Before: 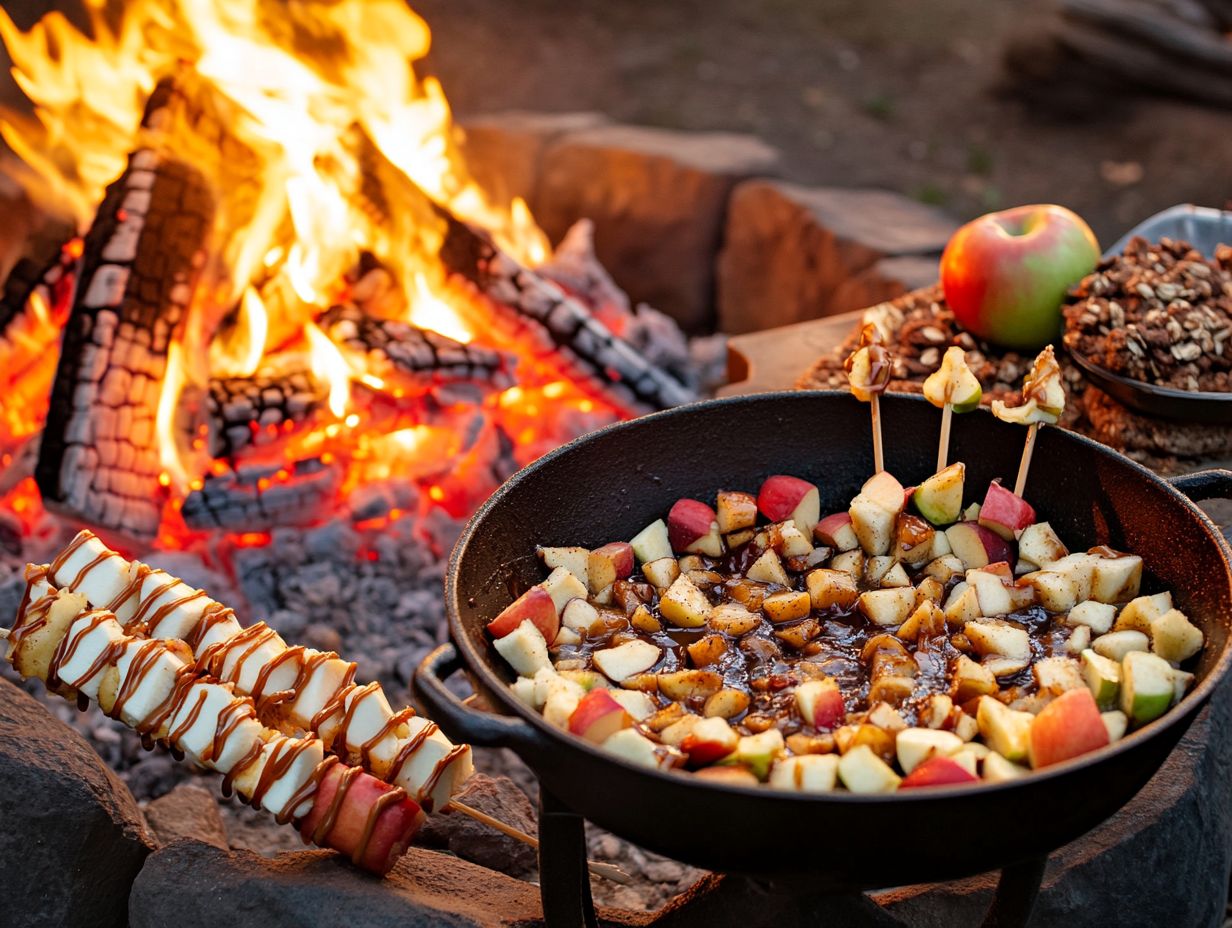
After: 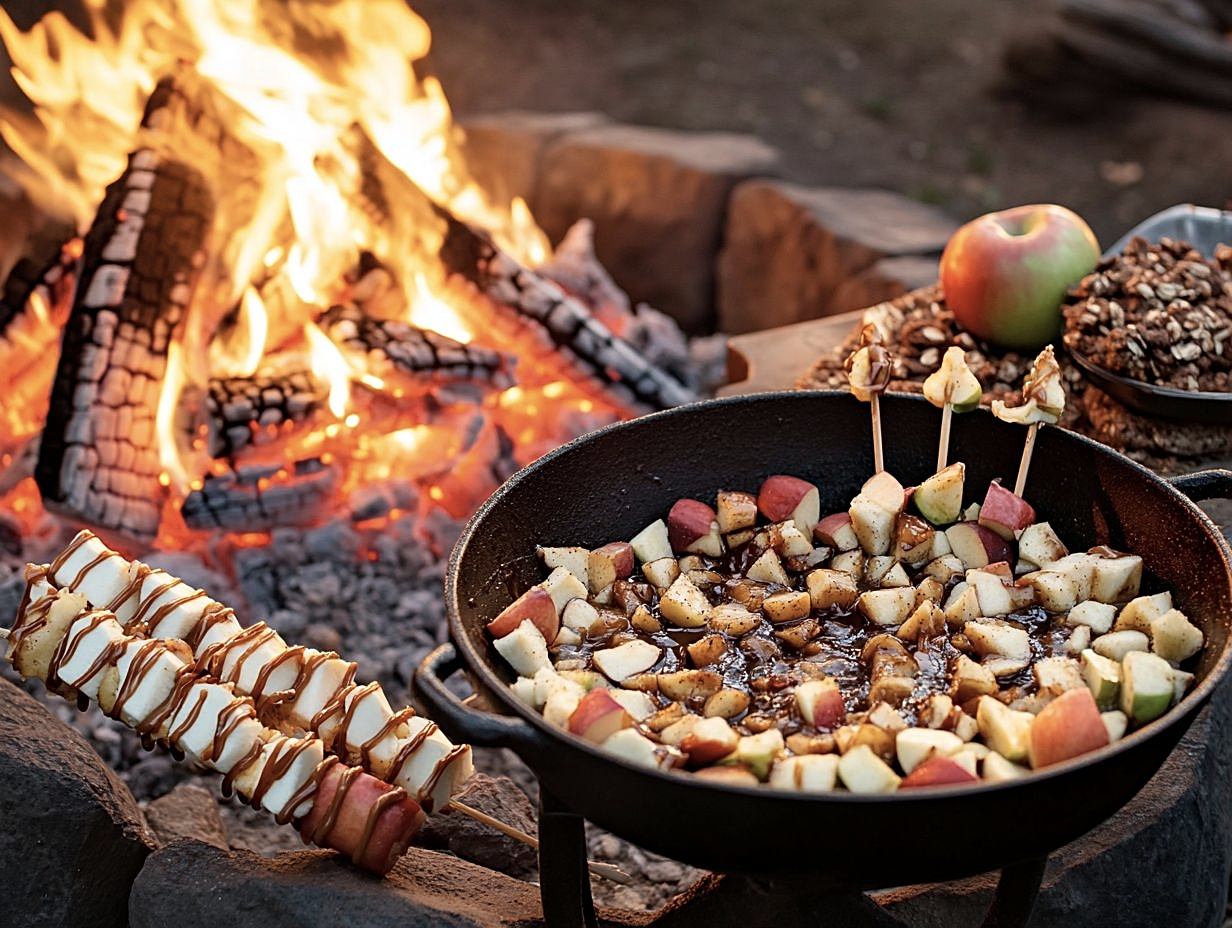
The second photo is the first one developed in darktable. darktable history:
sharpen: on, module defaults
contrast brightness saturation: contrast 0.104, saturation -0.295
